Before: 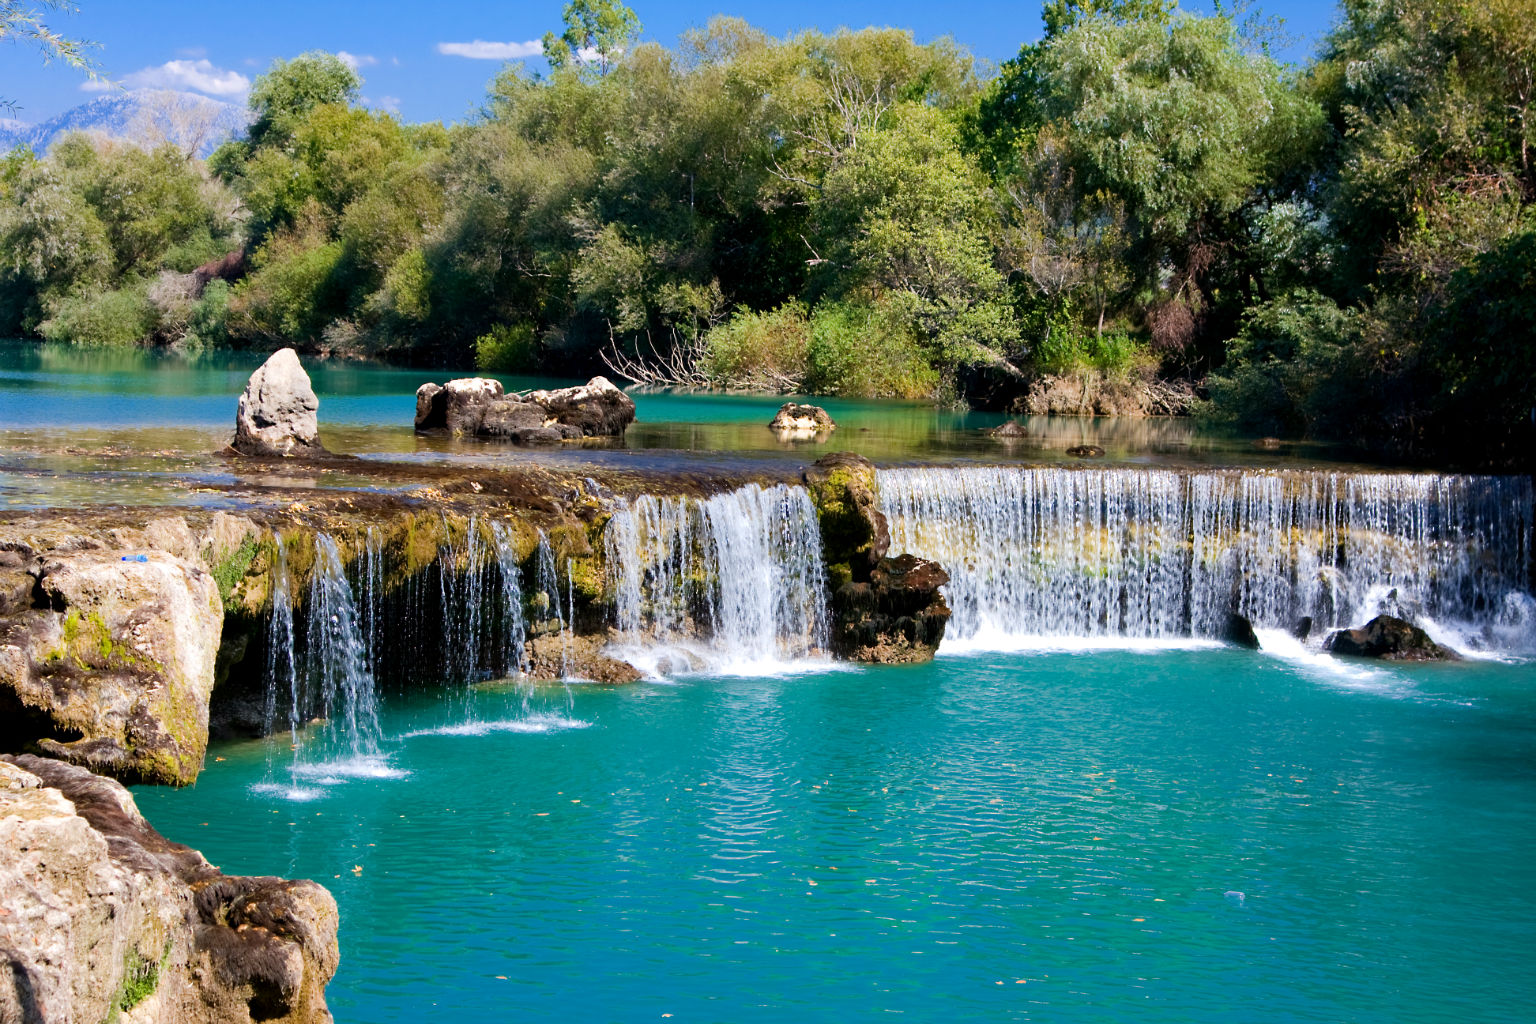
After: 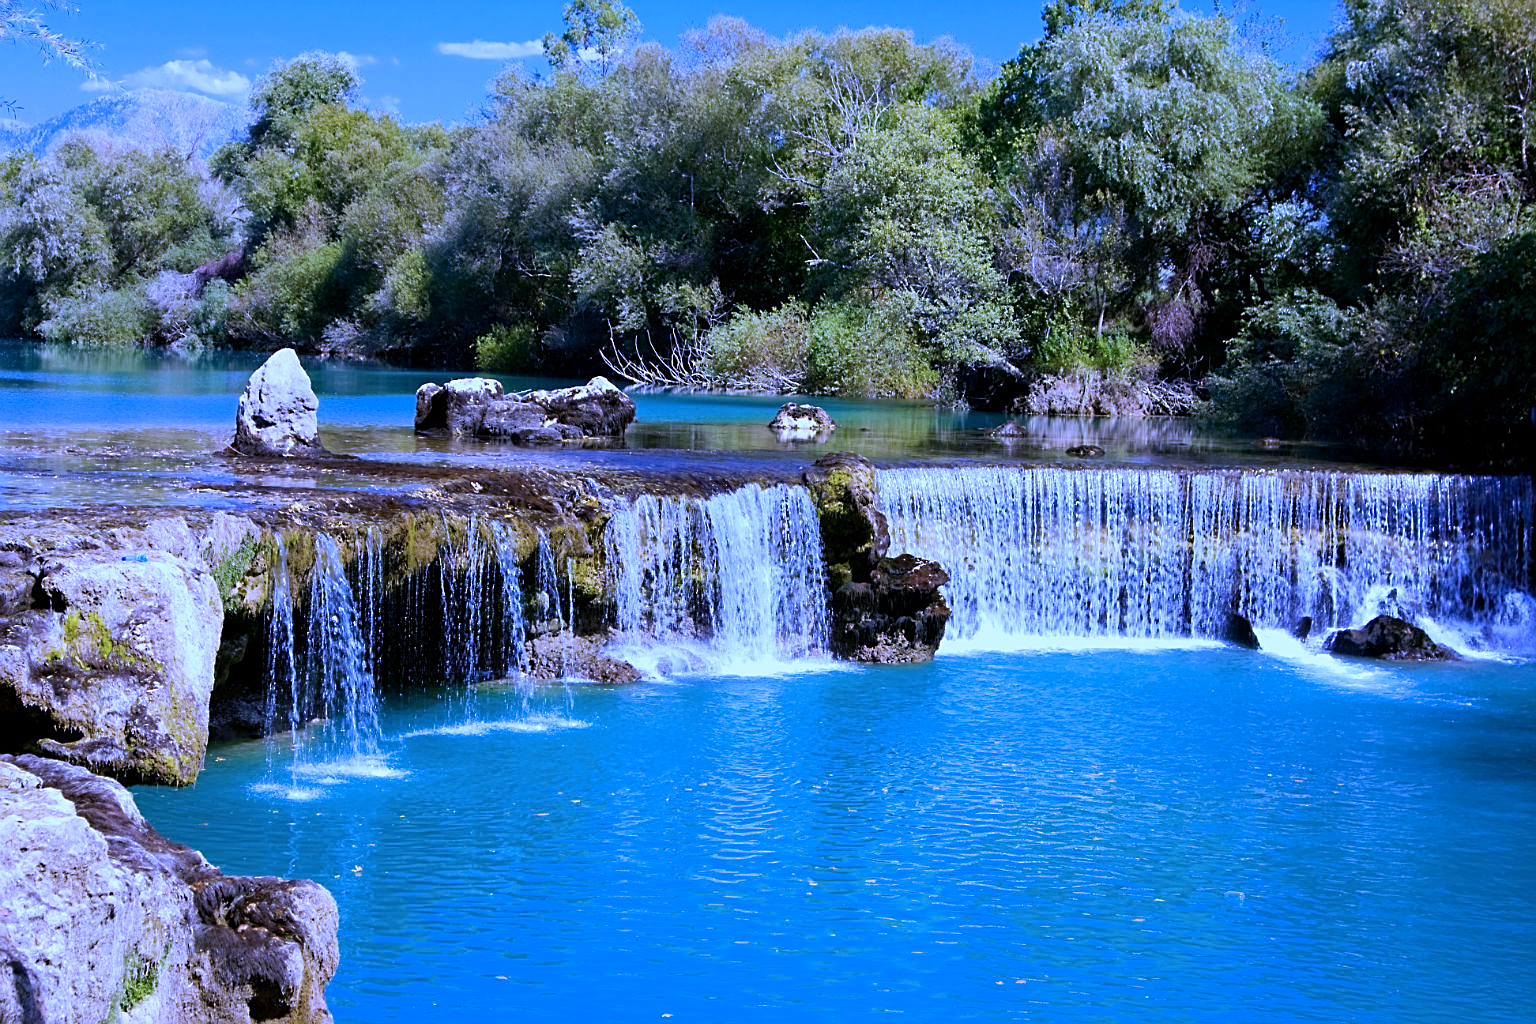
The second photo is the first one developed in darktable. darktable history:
white balance: red 0.766, blue 1.537
color correction: highlights a* 15.46, highlights b* -20.56
sharpen: on, module defaults
